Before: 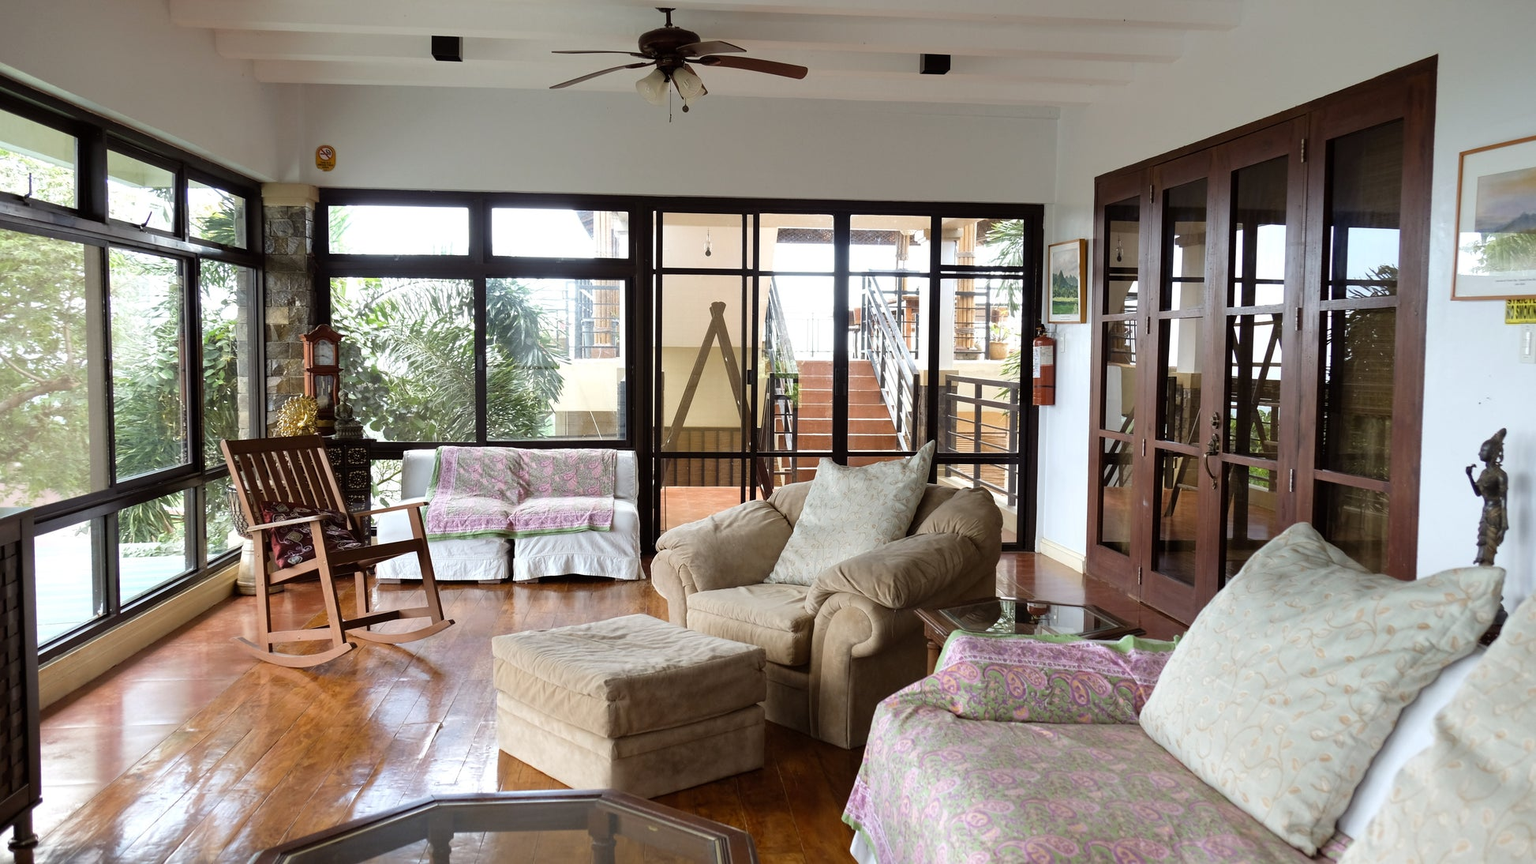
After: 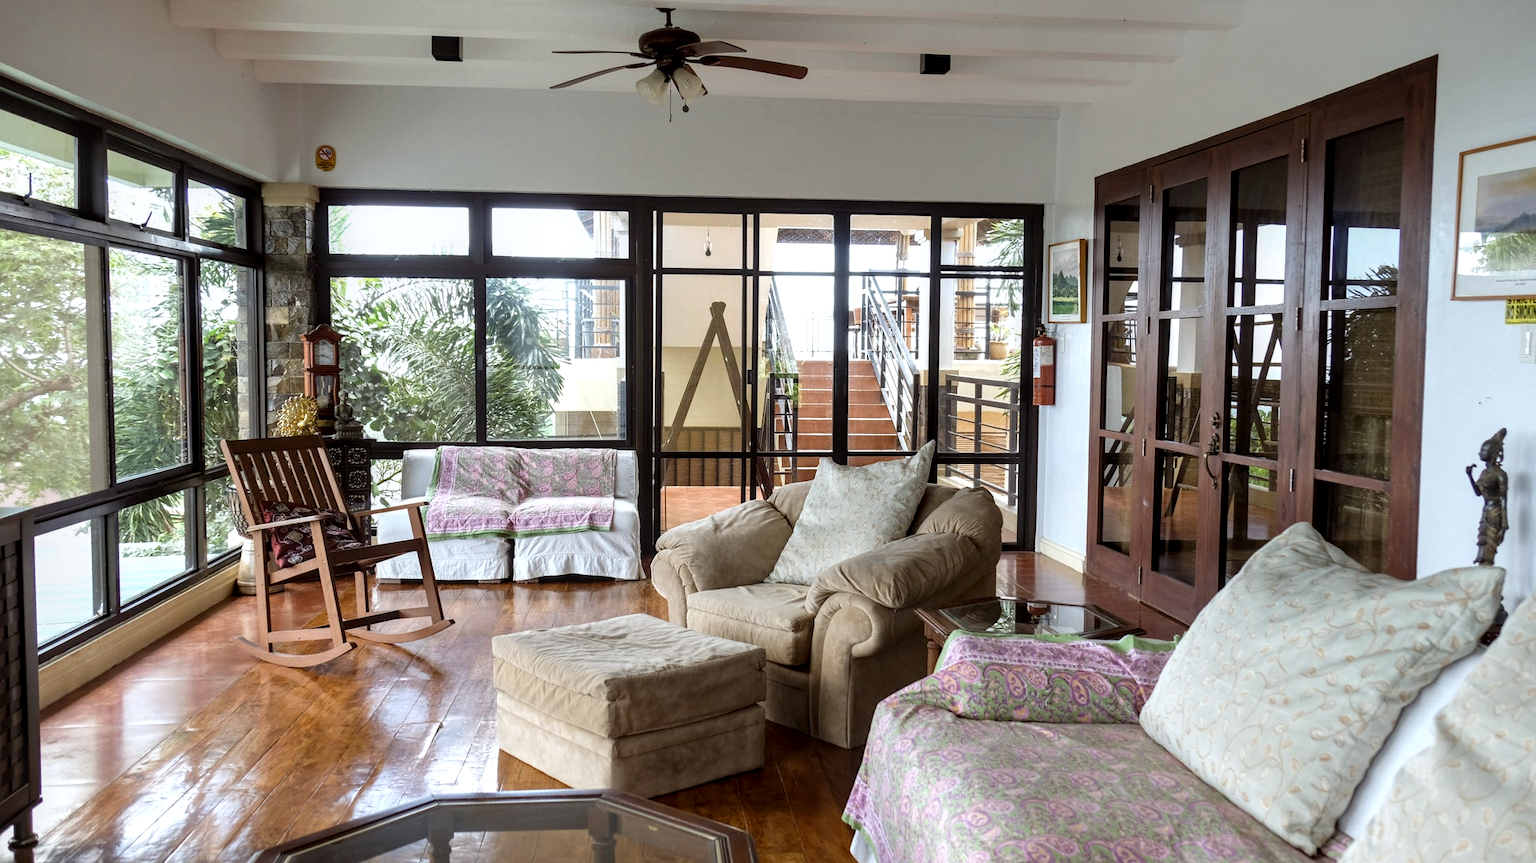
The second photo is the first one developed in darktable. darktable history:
white balance: red 0.982, blue 1.018
color zones: curves: ch0 [(0, 0.5) (0.143, 0.5) (0.286, 0.5) (0.429, 0.5) (0.571, 0.5) (0.714, 0.476) (0.857, 0.5) (1, 0.5)]; ch2 [(0, 0.5) (0.143, 0.5) (0.286, 0.5) (0.429, 0.5) (0.571, 0.5) (0.714, 0.487) (0.857, 0.5) (1, 0.5)]
local contrast: detail 130%
shadows and highlights: shadows -10, white point adjustment 1.5, highlights 10
